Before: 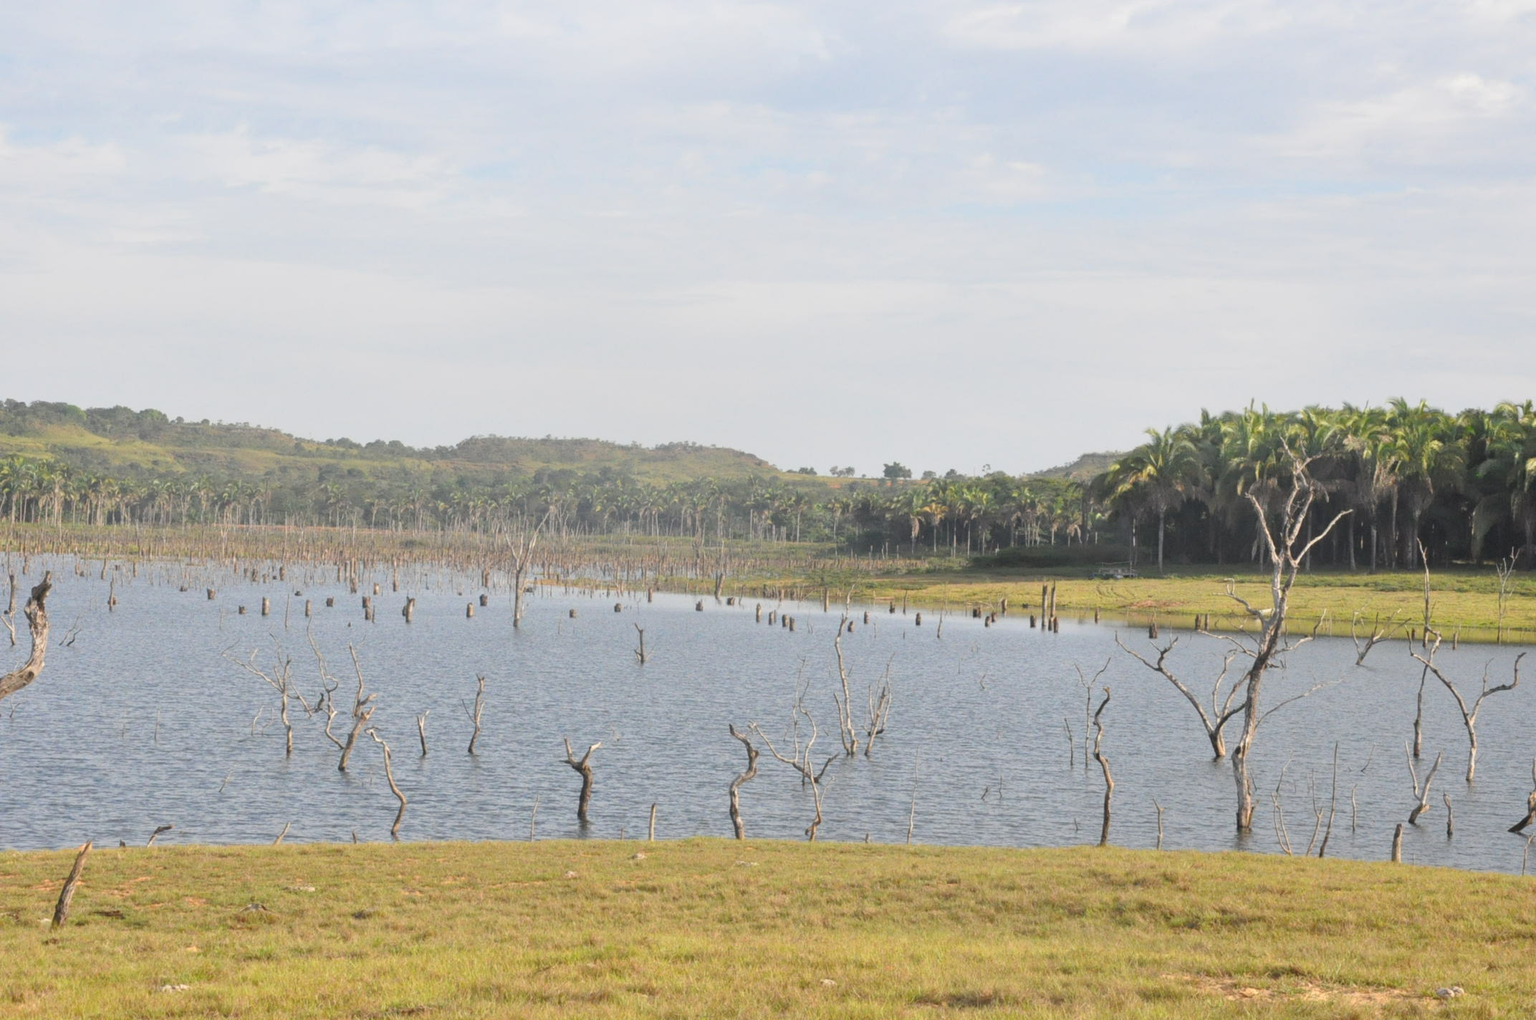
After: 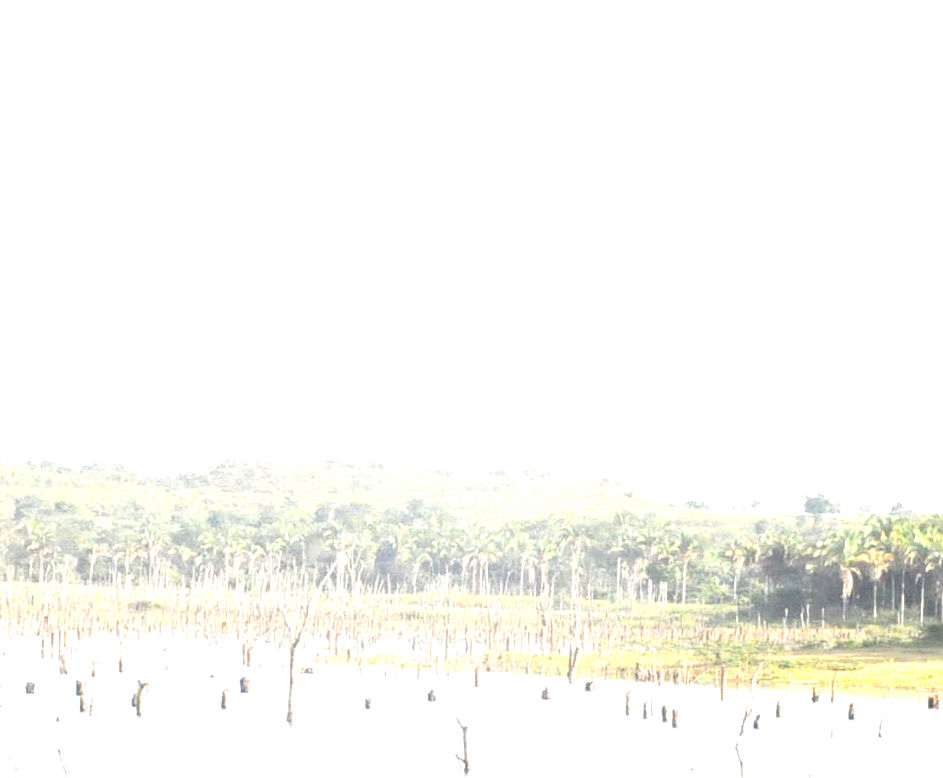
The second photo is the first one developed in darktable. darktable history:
crop: left 20.06%, top 10.798%, right 35.932%, bottom 34.527%
exposure: black level correction 0, exposure 1.875 EV, compensate highlight preservation false
